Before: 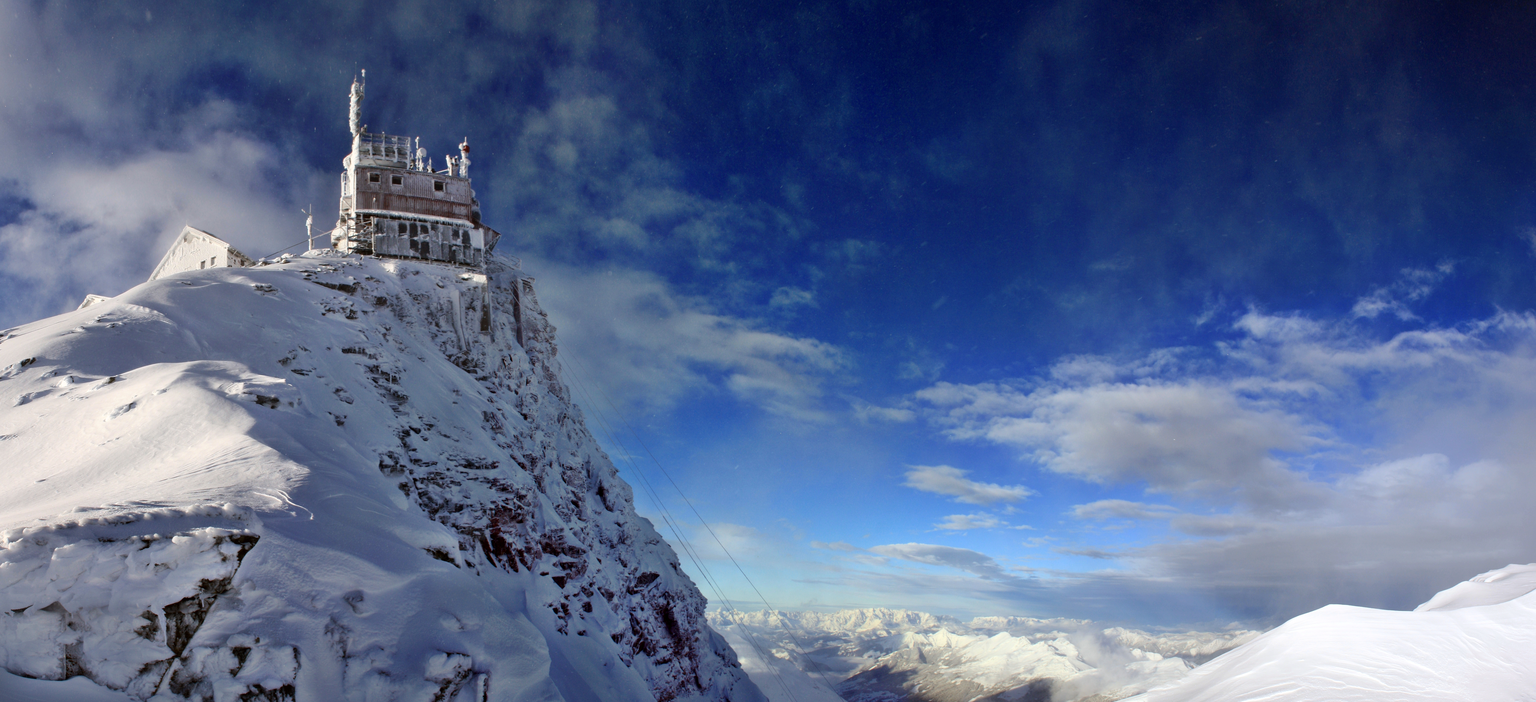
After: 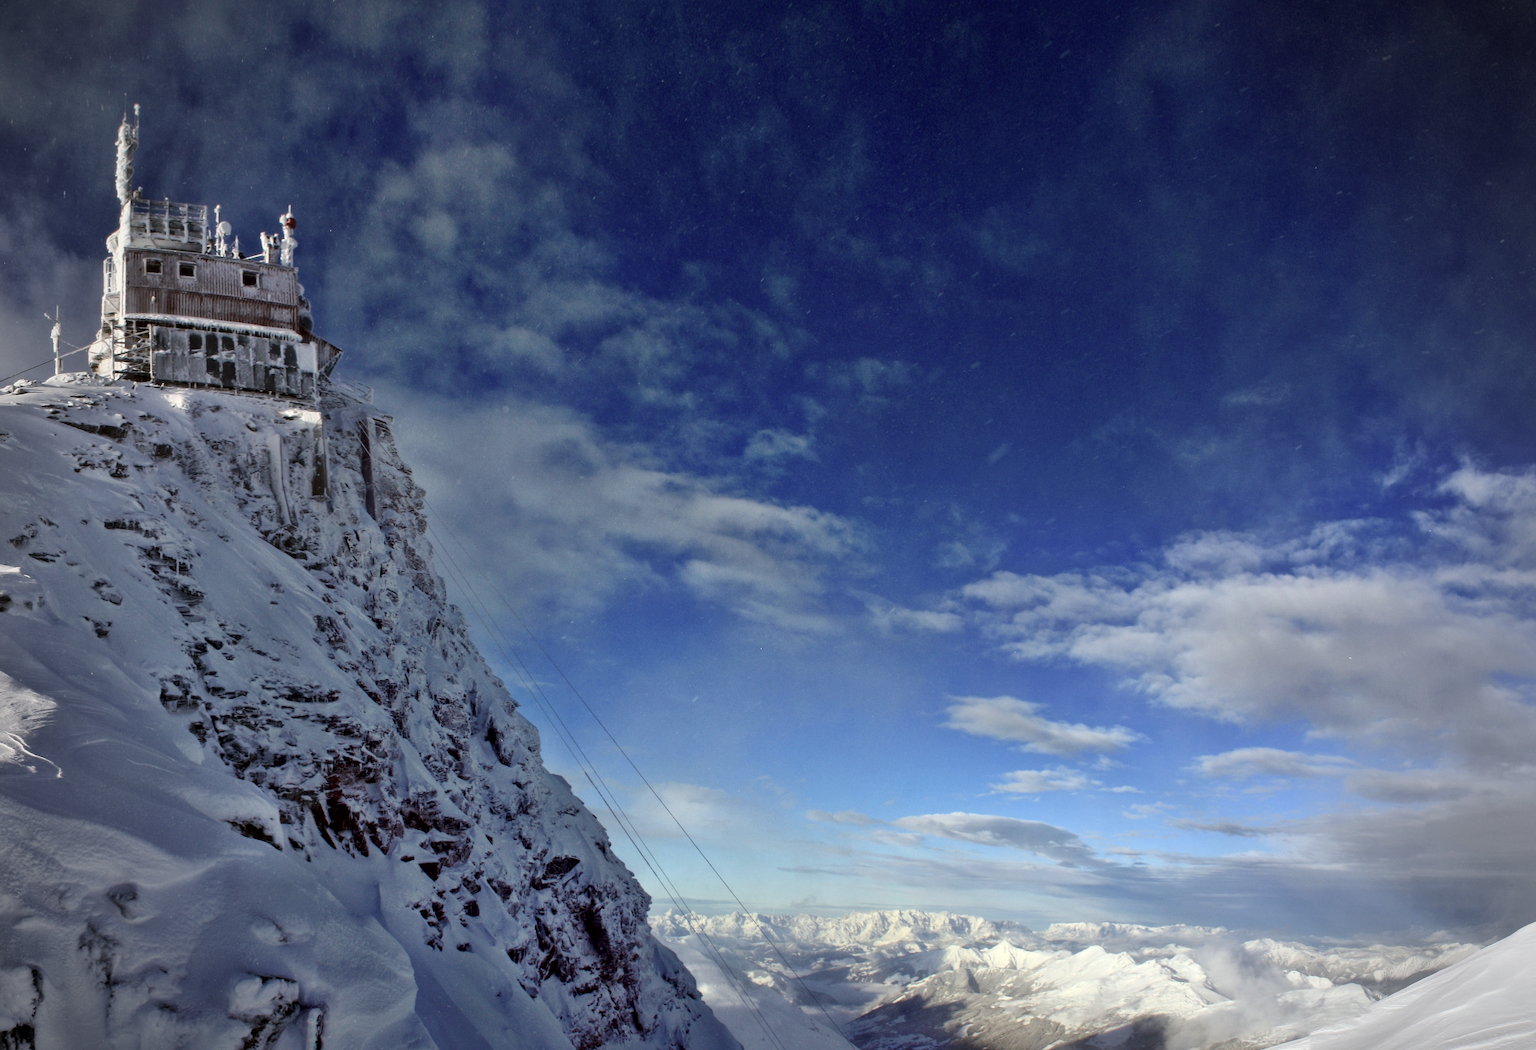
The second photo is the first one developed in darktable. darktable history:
contrast brightness saturation: saturation -0.17
crop and rotate: left 17.732%, right 15.423%
vignetting: unbound false
local contrast: mode bilateral grid, contrast 20, coarseness 50, detail 132%, midtone range 0.2
